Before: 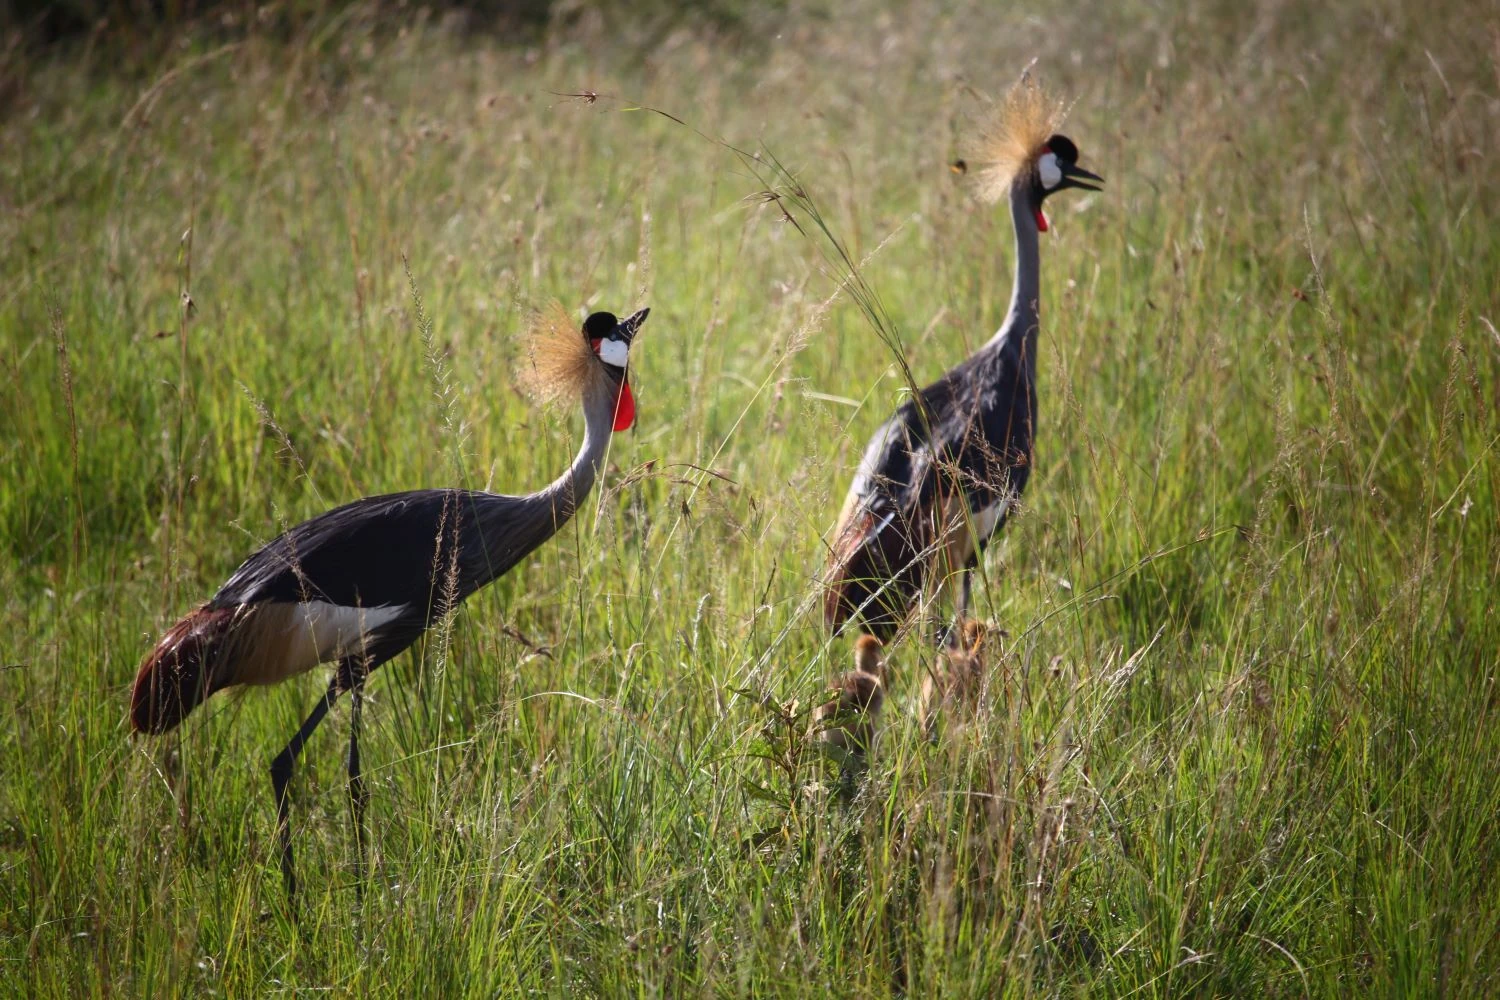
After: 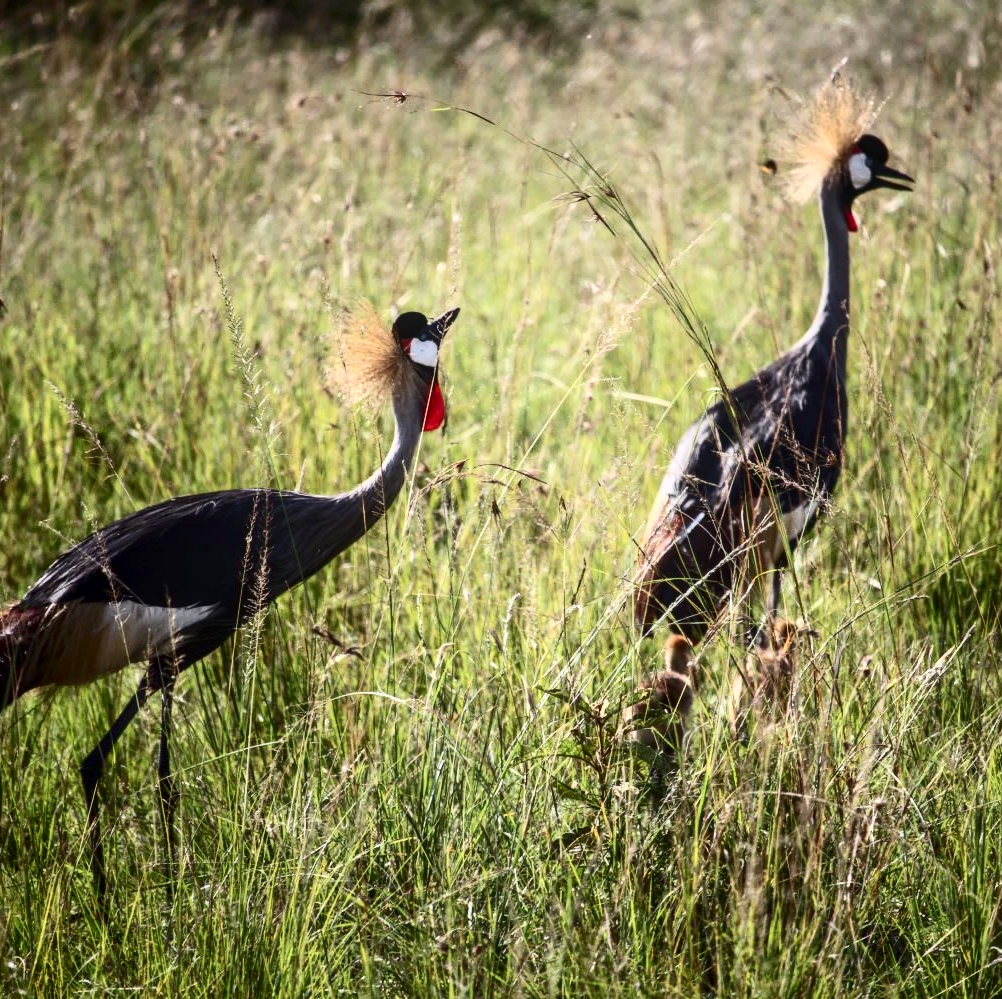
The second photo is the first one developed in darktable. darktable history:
crop and rotate: left 12.684%, right 20.51%
local contrast: on, module defaults
contrast brightness saturation: contrast 0.372, brightness 0.097
